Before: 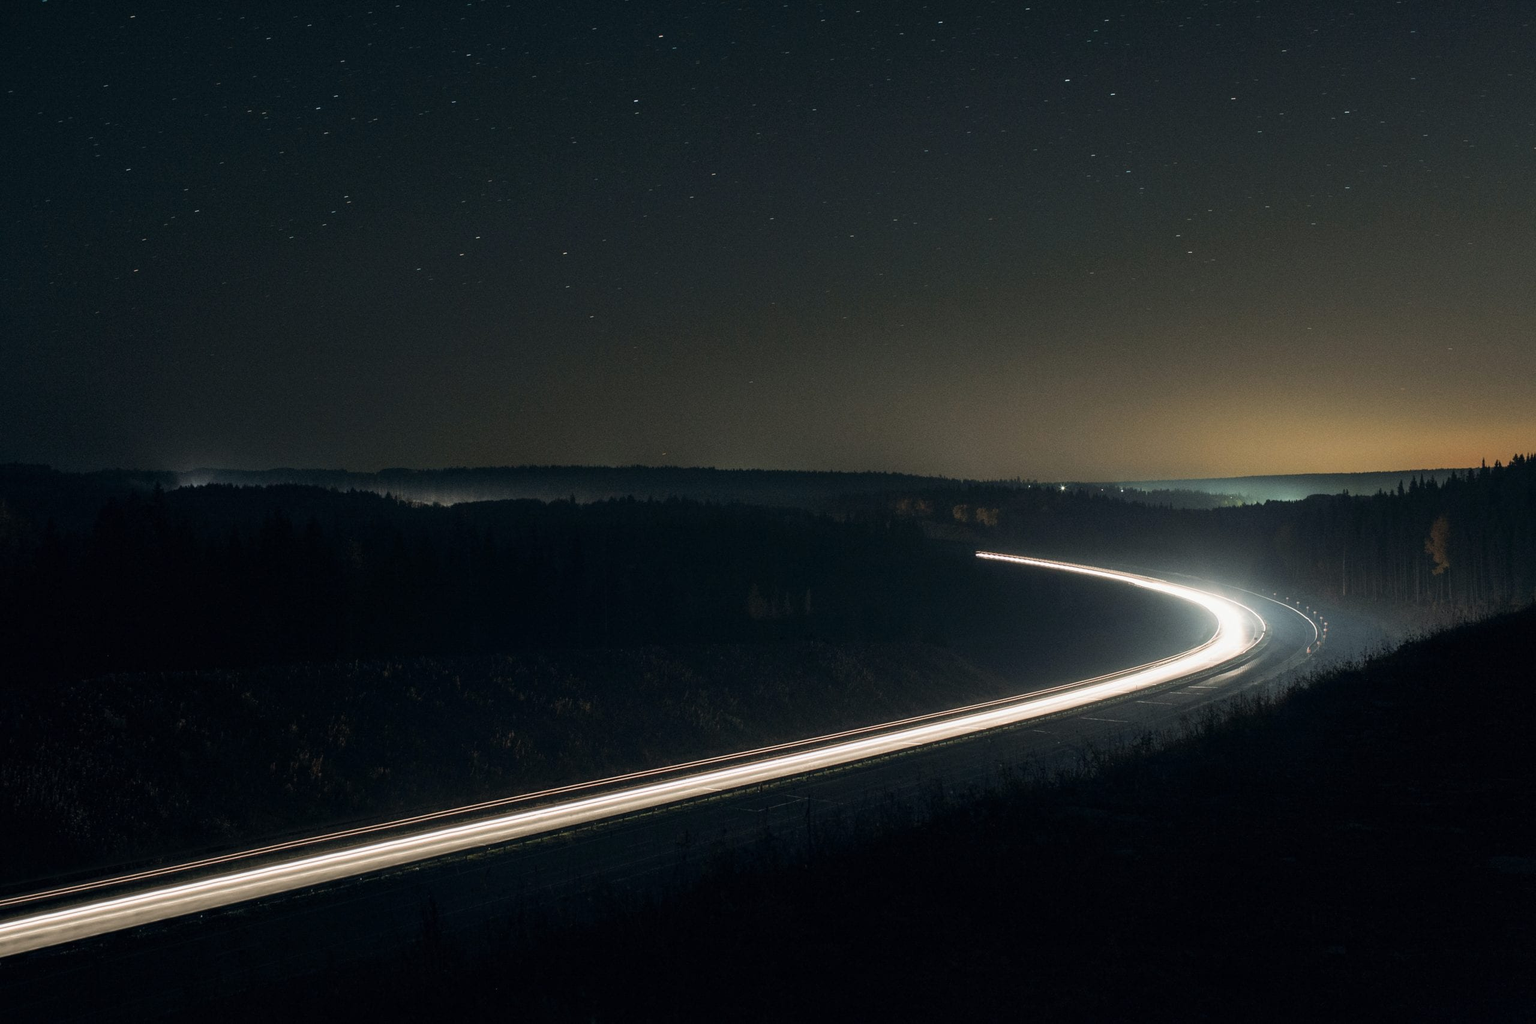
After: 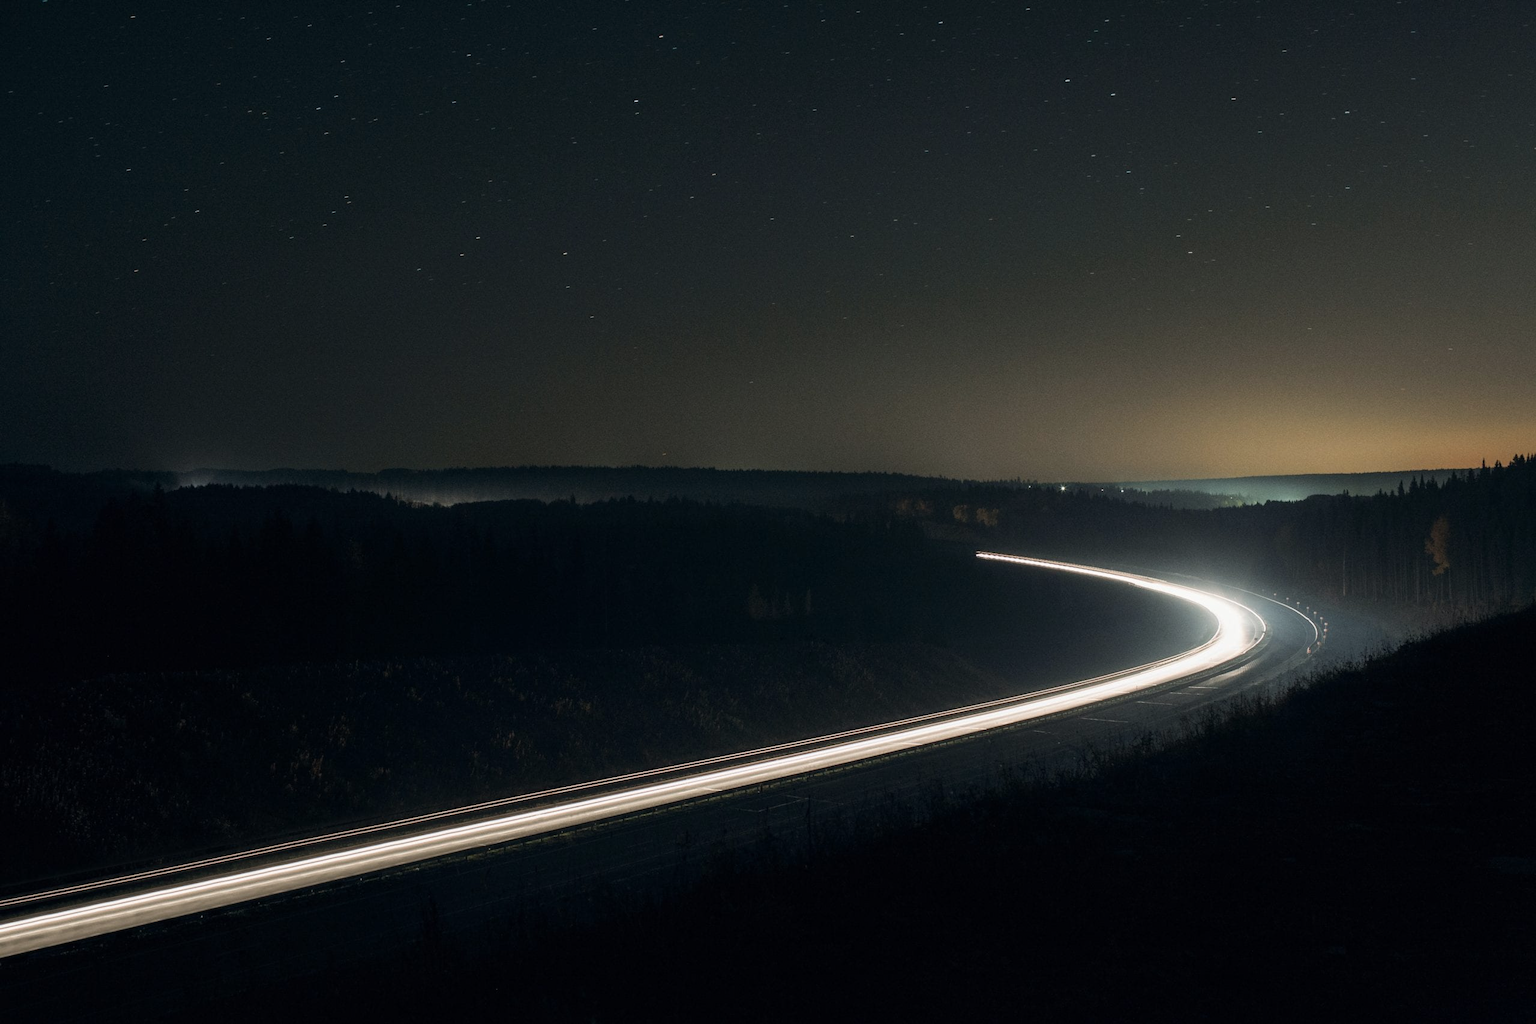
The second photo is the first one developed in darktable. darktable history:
shadows and highlights: shadows -20.78, highlights 98.33, highlights color adjustment 77.58%, soften with gaussian
contrast brightness saturation: saturation -0.104
